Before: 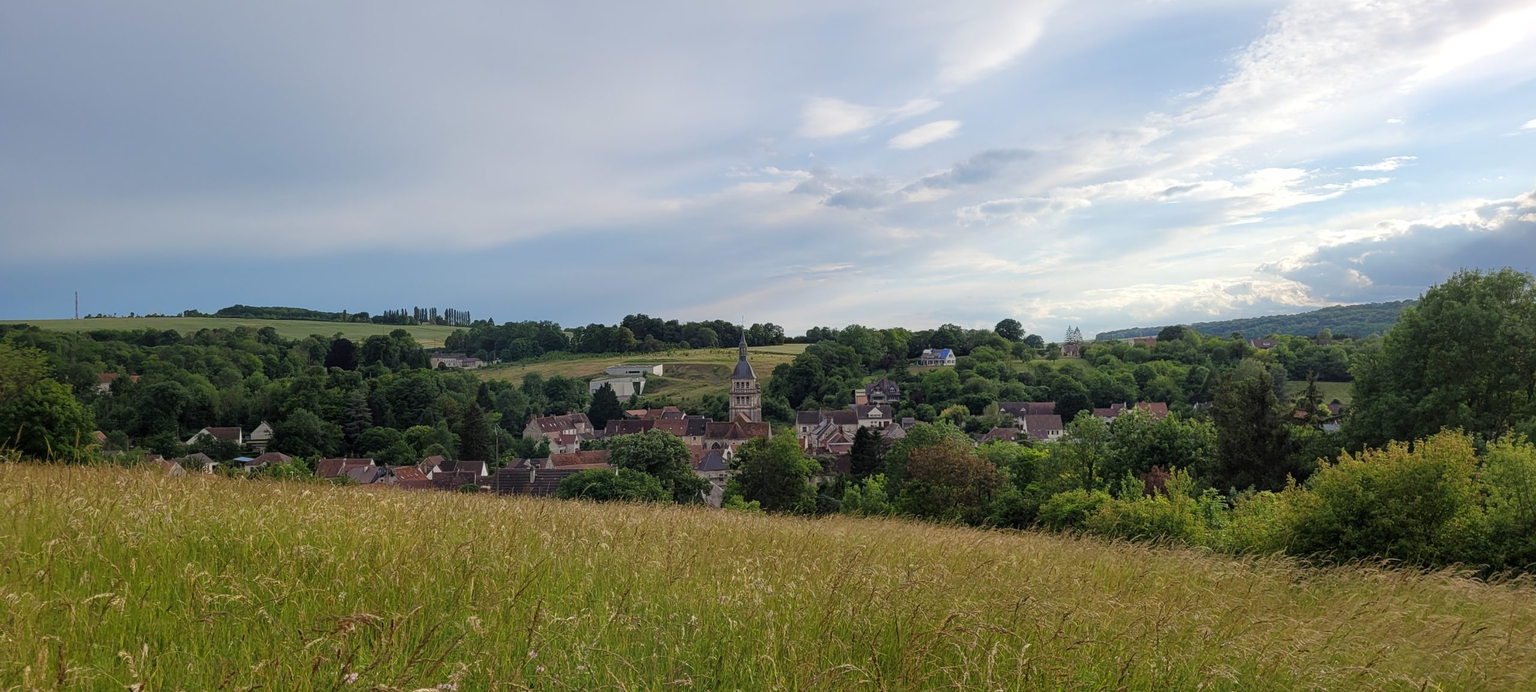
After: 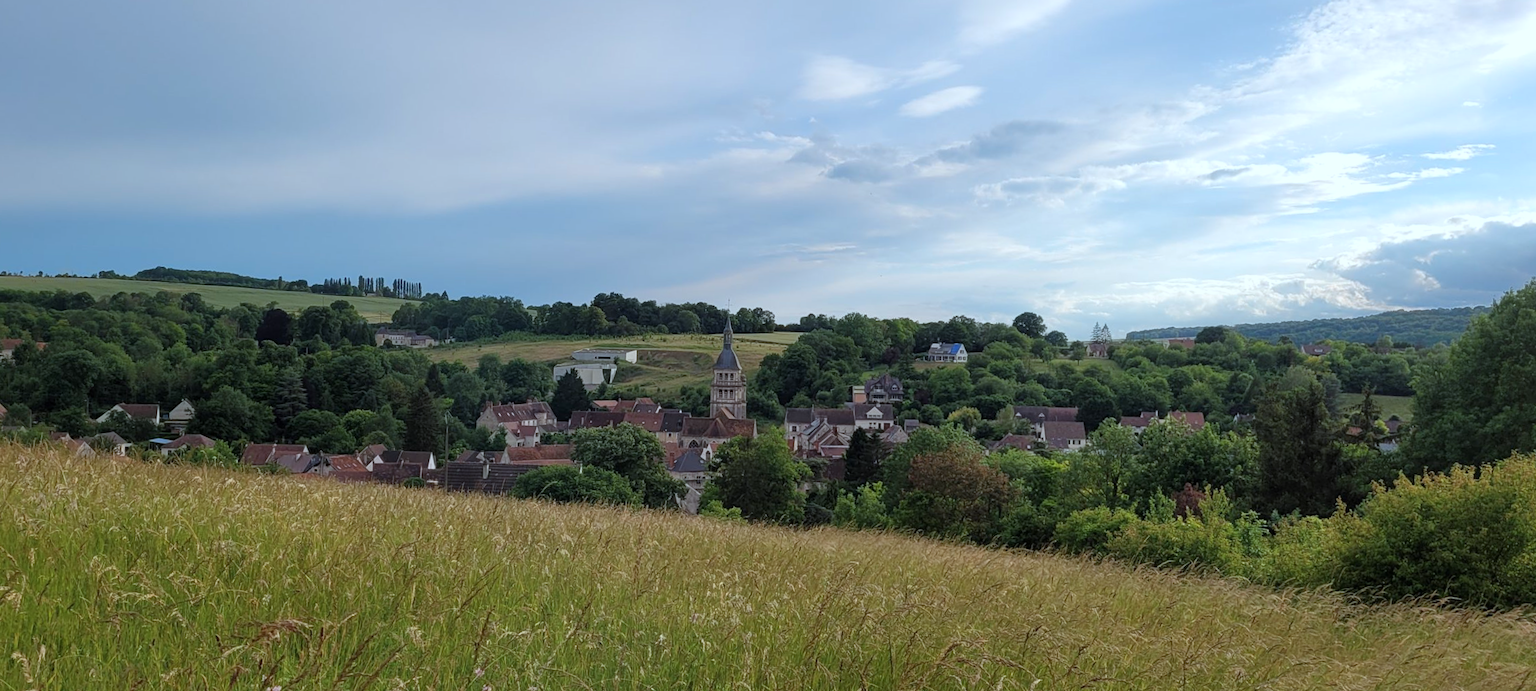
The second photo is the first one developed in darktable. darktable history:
color correction: highlights a* -4.18, highlights b* -10.81
crop and rotate: angle -1.96°, left 3.097%, top 4.154%, right 1.586%, bottom 0.529%
